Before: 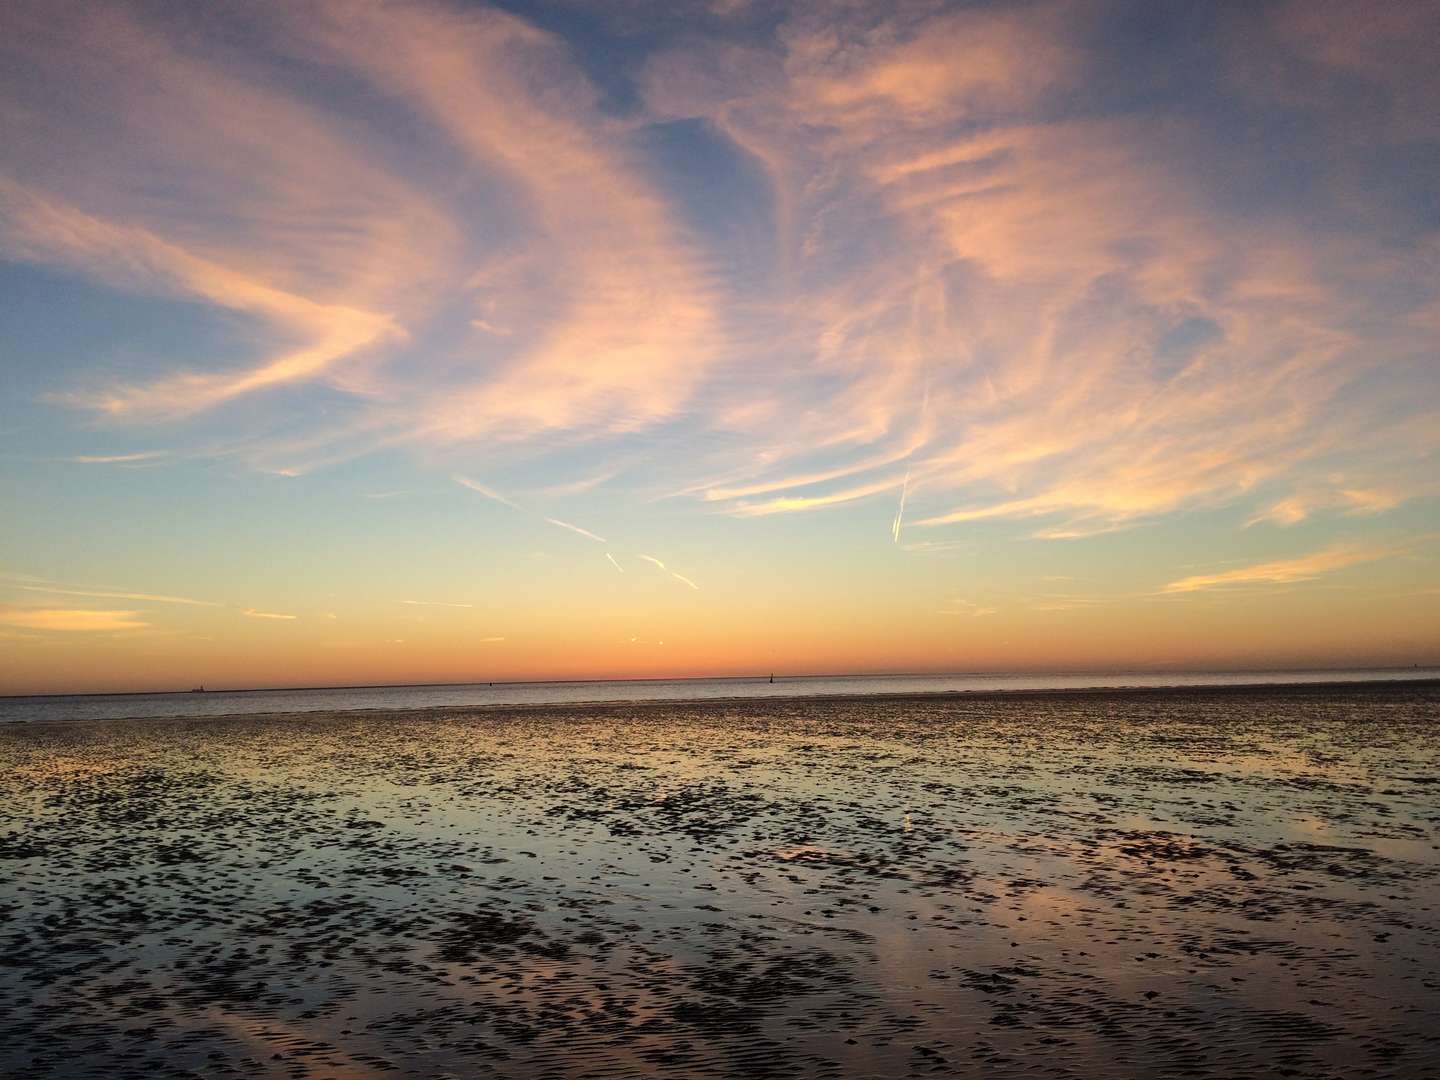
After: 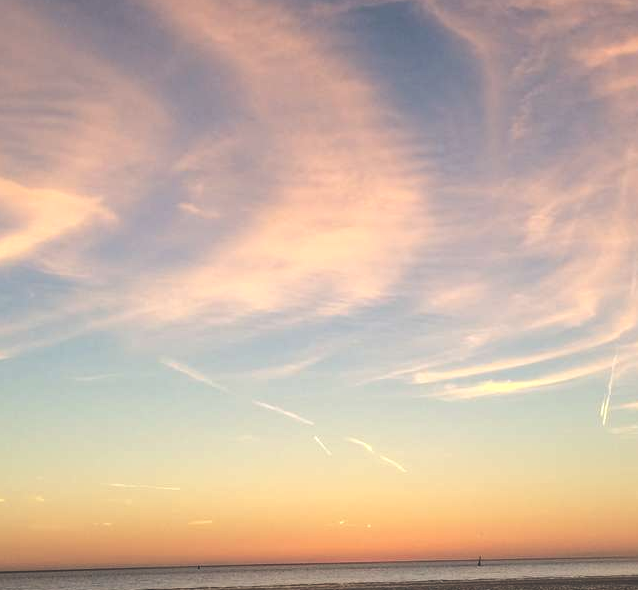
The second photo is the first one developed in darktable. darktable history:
crop: left 20.337%, top 10.837%, right 35.326%, bottom 34.443%
exposure: black level correction -0.04, exposure 0.061 EV, compensate highlight preservation false
local contrast: on, module defaults
